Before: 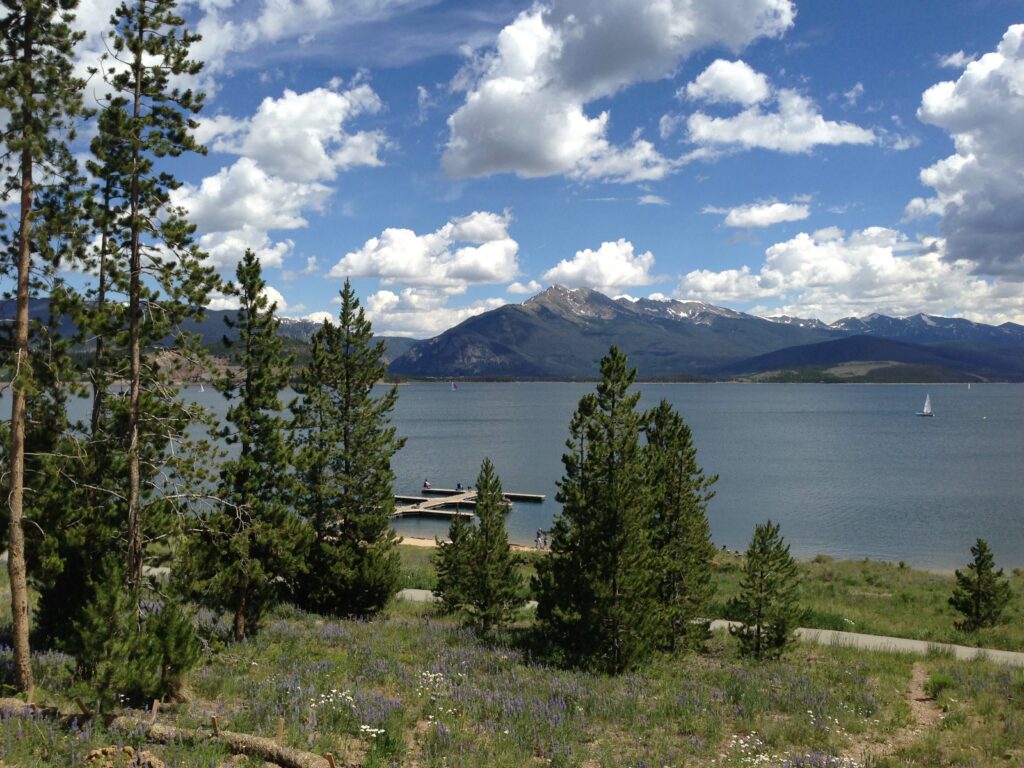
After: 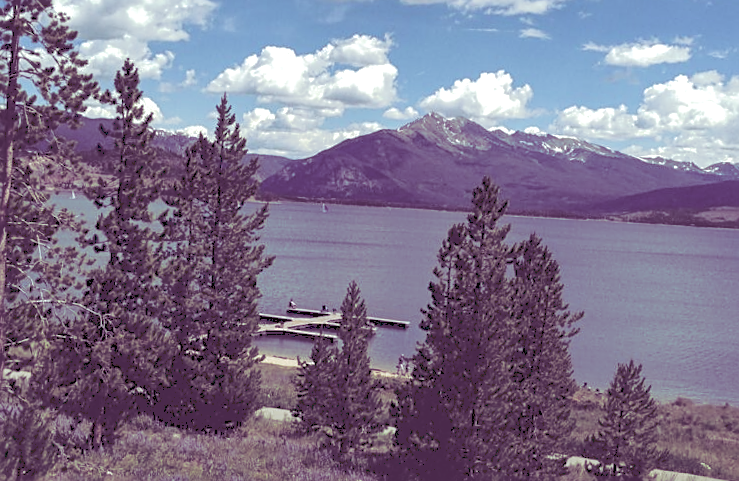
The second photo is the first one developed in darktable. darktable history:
crop and rotate: angle -3.37°, left 9.79%, top 20.73%, right 12.42%, bottom 11.82%
local contrast: detail 130%
tone curve: curves: ch0 [(0, 0) (0.003, 0.278) (0.011, 0.282) (0.025, 0.282) (0.044, 0.29) (0.069, 0.295) (0.1, 0.306) (0.136, 0.316) (0.177, 0.33) (0.224, 0.358) (0.277, 0.403) (0.335, 0.451) (0.399, 0.505) (0.468, 0.558) (0.543, 0.611) (0.623, 0.679) (0.709, 0.751) (0.801, 0.815) (0.898, 0.863) (1, 1)], preserve colors none
color correction: highlights a* -3.28, highlights b* -6.24, shadows a* 3.1, shadows b* 5.19
split-toning: shadows › hue 277.2°, shadows › saturation 0.74
sharpen: on, module defaults
